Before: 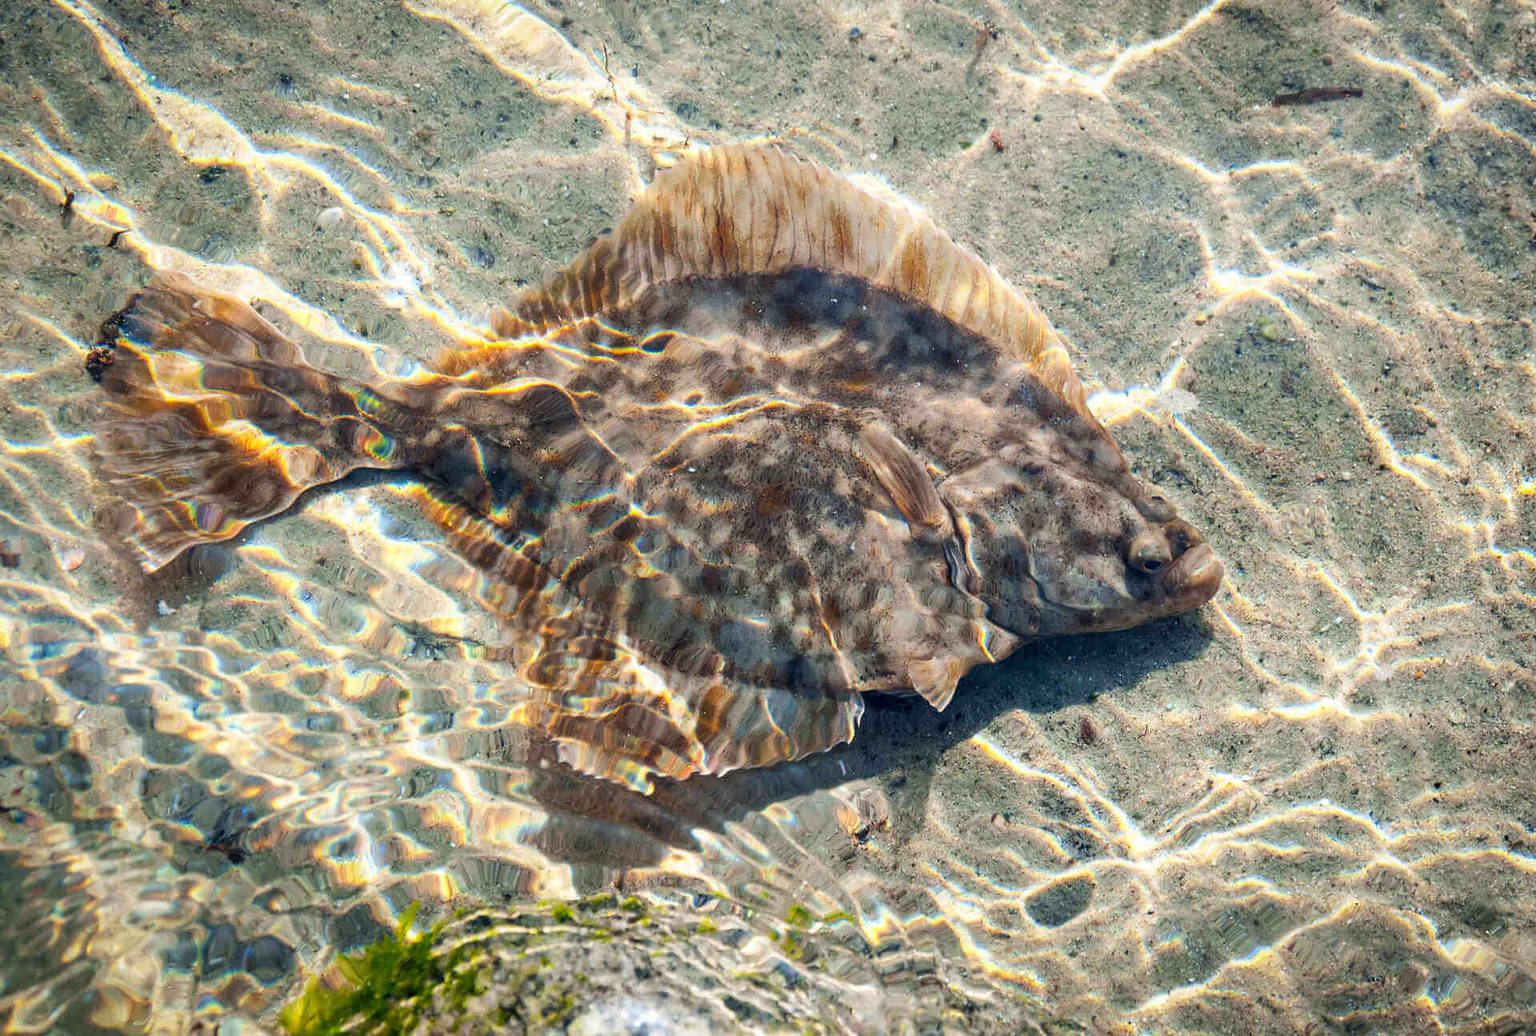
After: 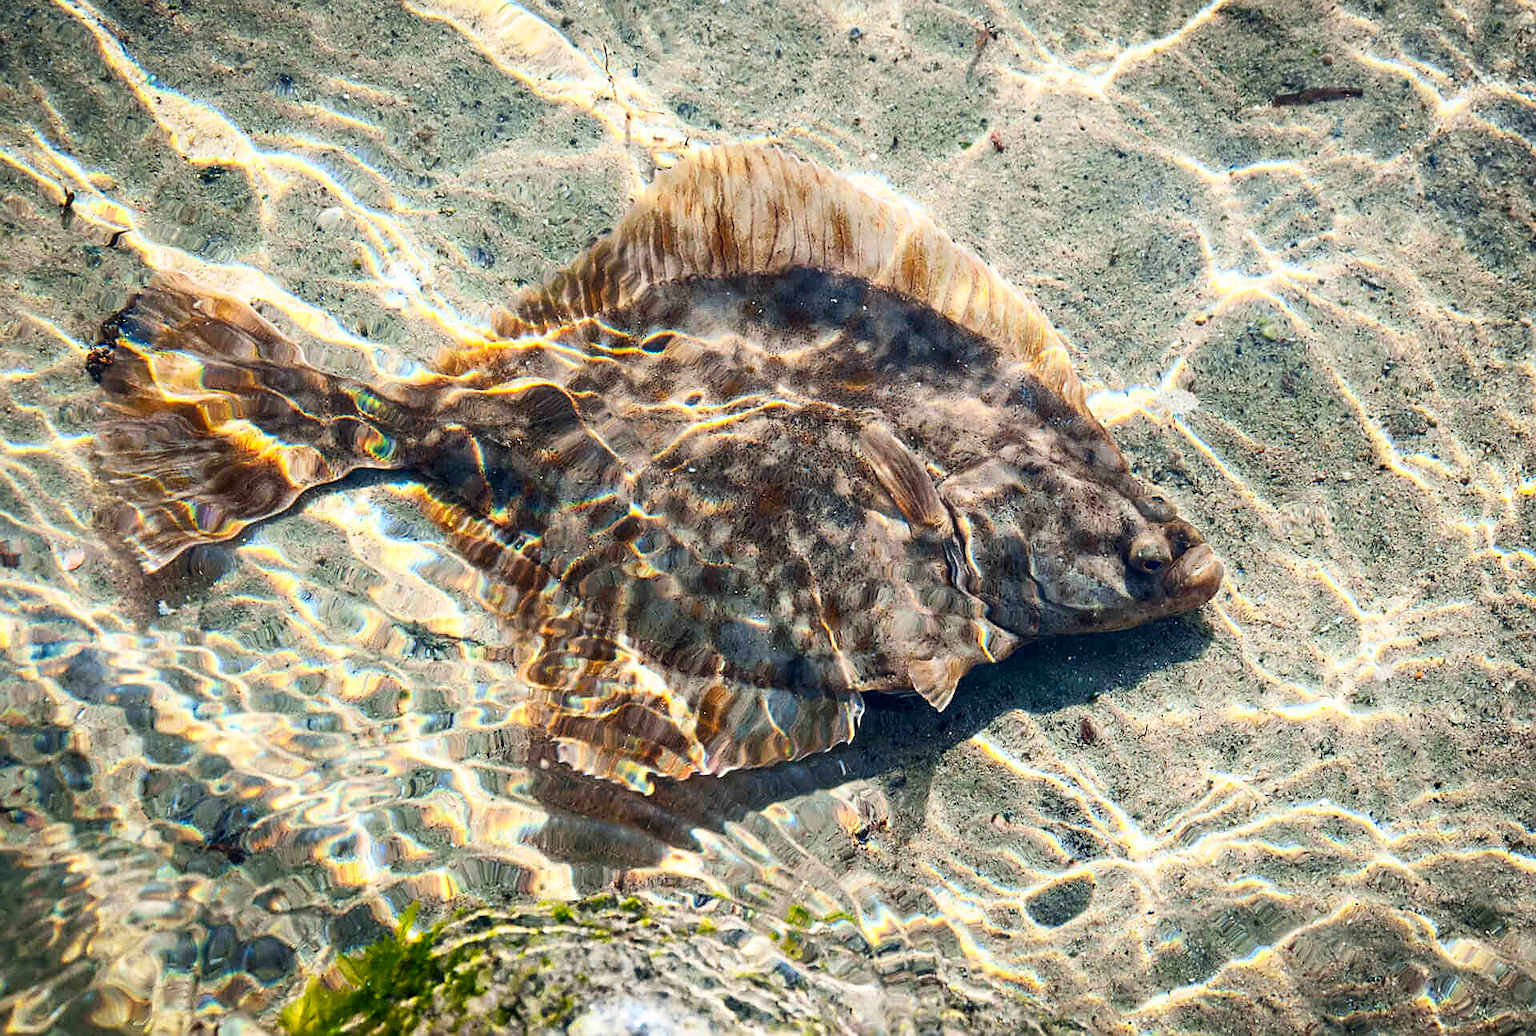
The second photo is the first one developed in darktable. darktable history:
contrast brightness saturation: contrast 0.152, brightness -0.015, saturation 0.096
sharpen: on, module defaults
shadows and highlights: shadows 1.8, highlights 38.73
